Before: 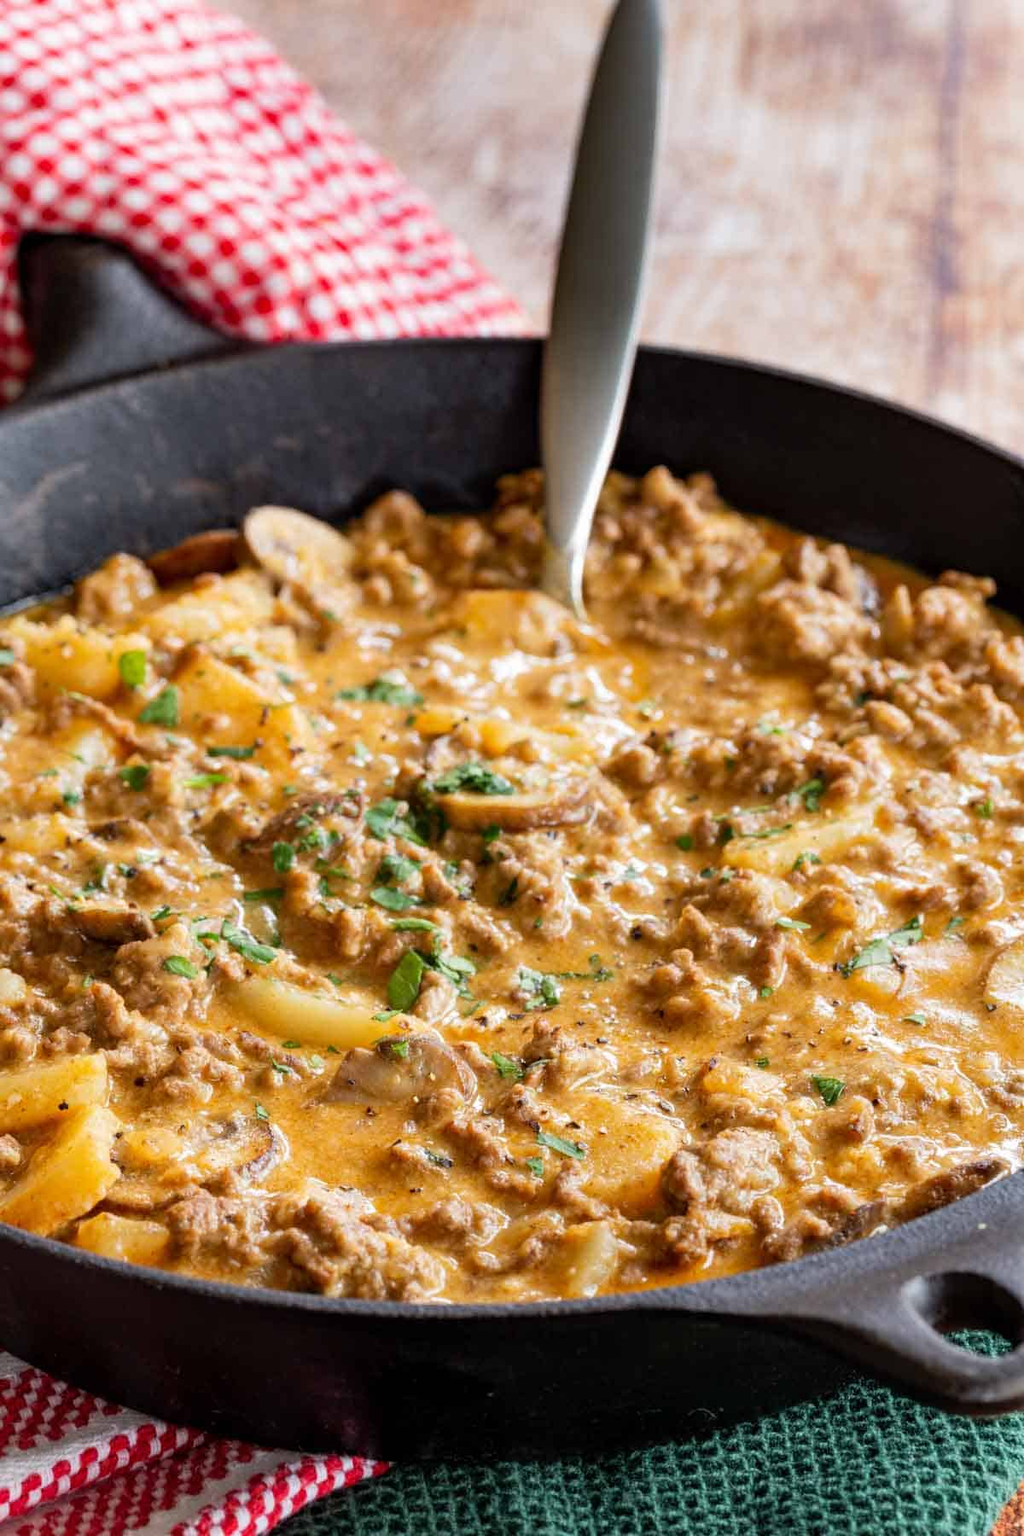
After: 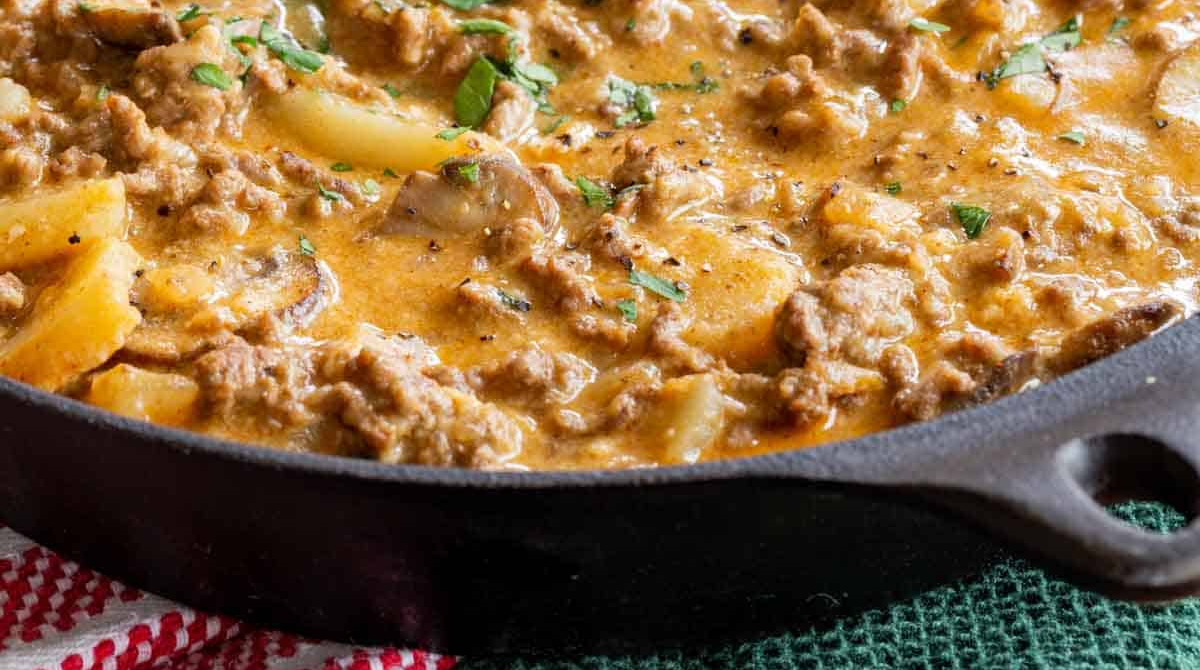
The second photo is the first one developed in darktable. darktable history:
crop and rotate: top 58.766%, bottom 3.985%
